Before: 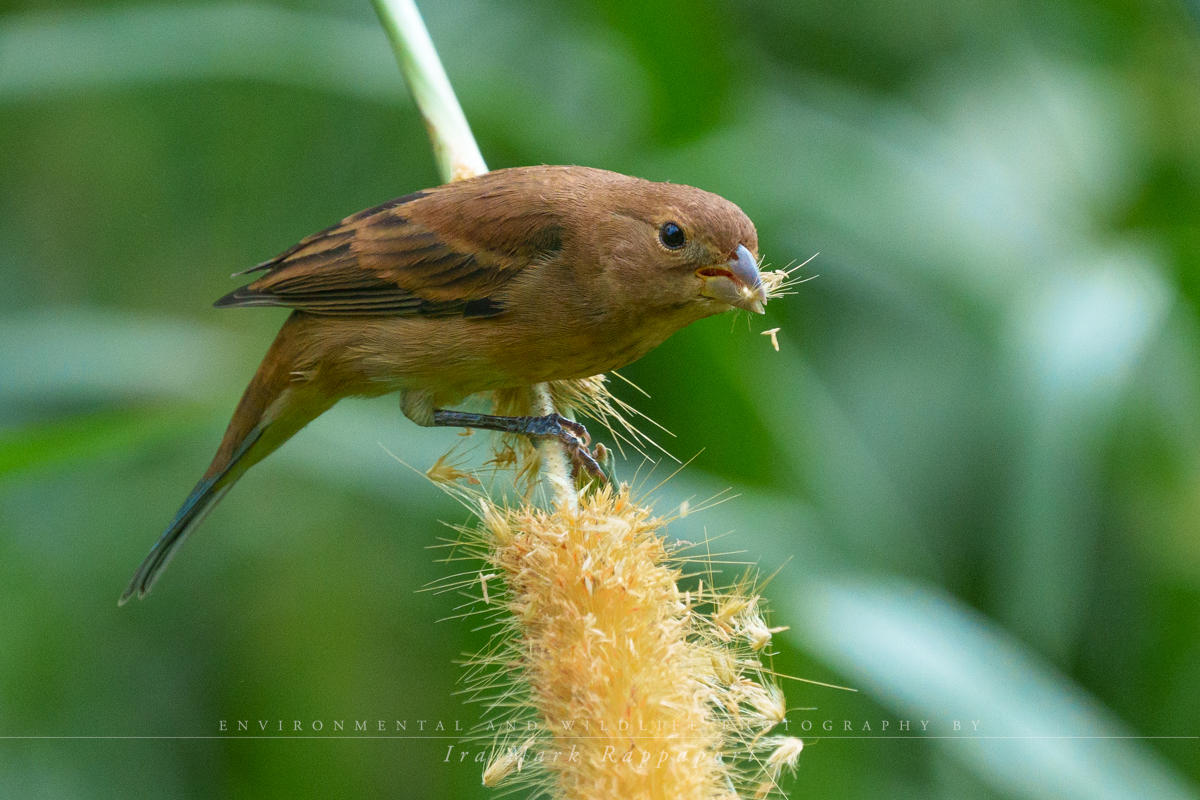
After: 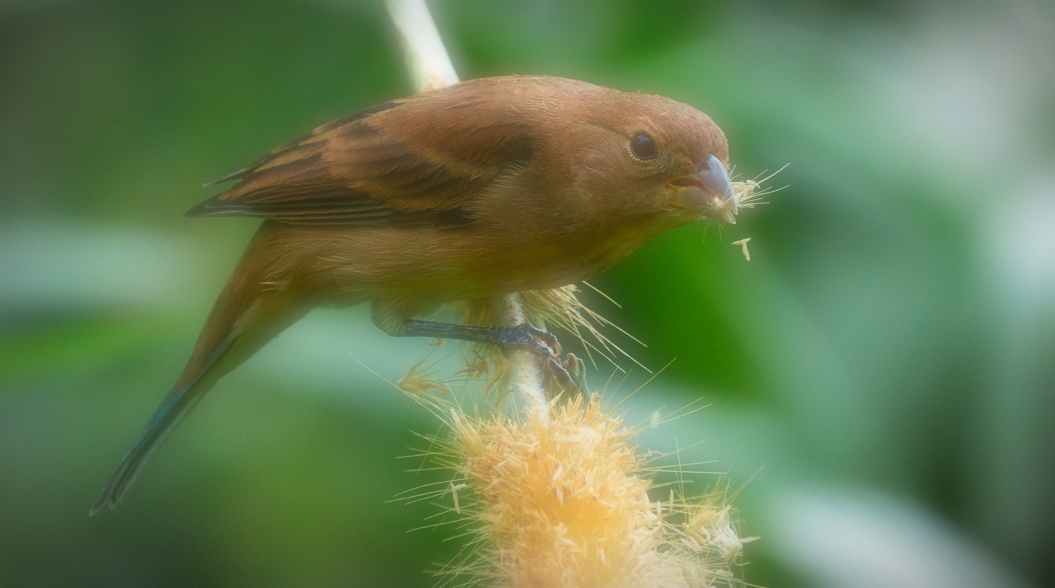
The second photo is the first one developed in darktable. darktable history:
crop and rotate: left 2.425%, top 11.305%, right 9.6%, bottom 15.08%
soften: on, module defaults
vignetting: automatic ratio true
